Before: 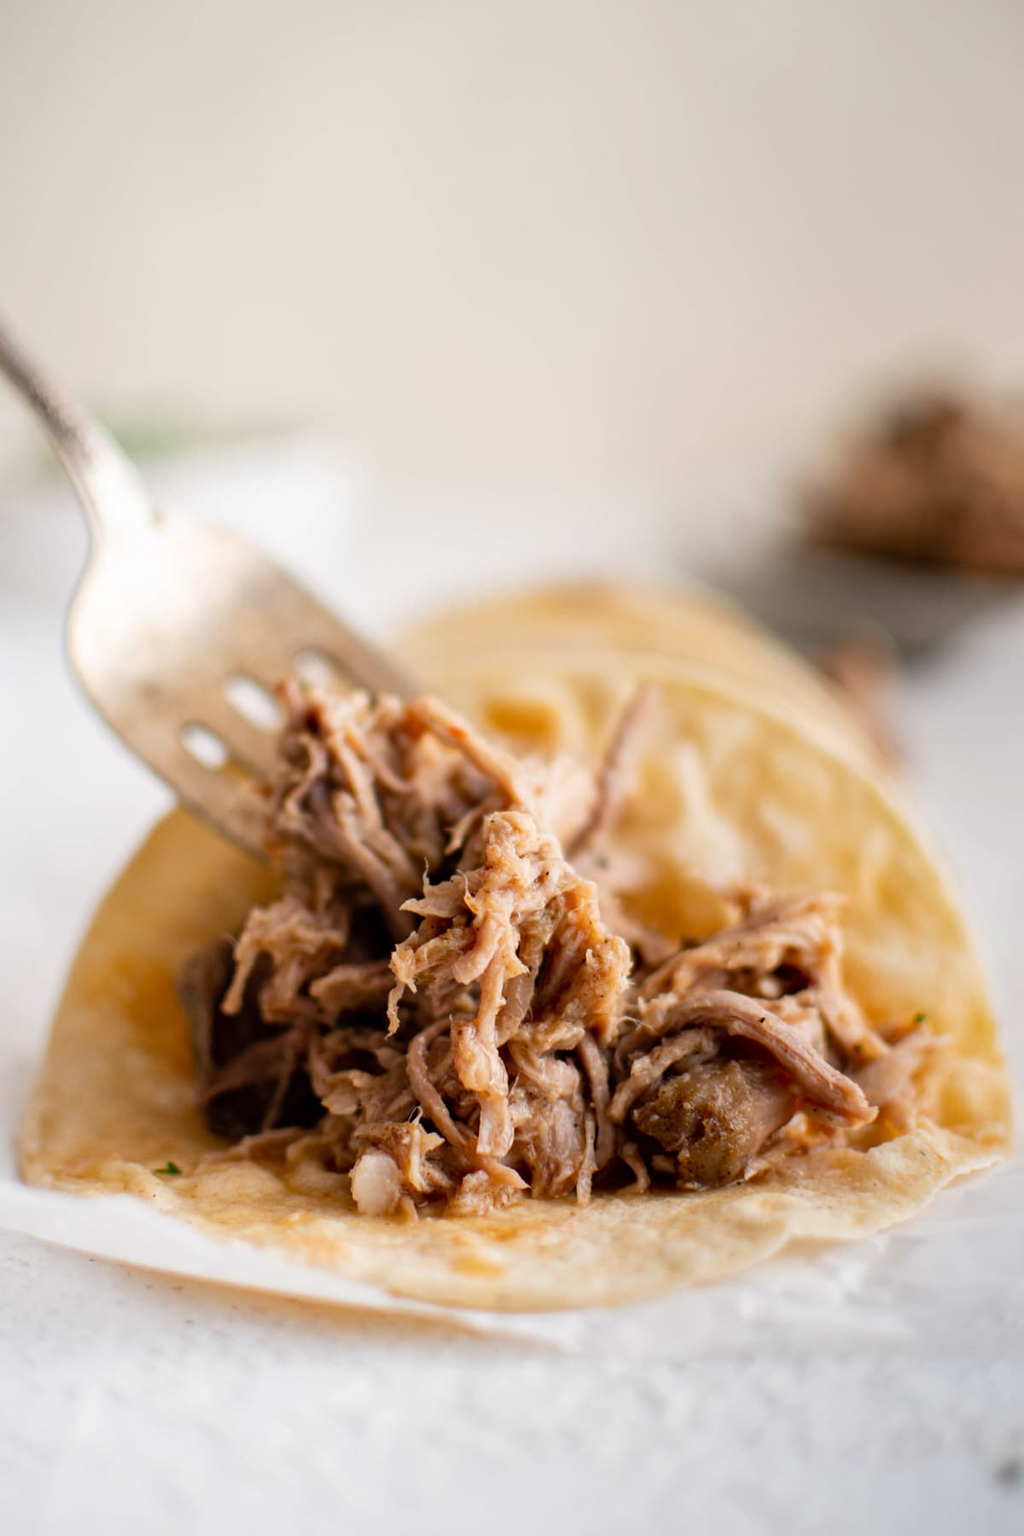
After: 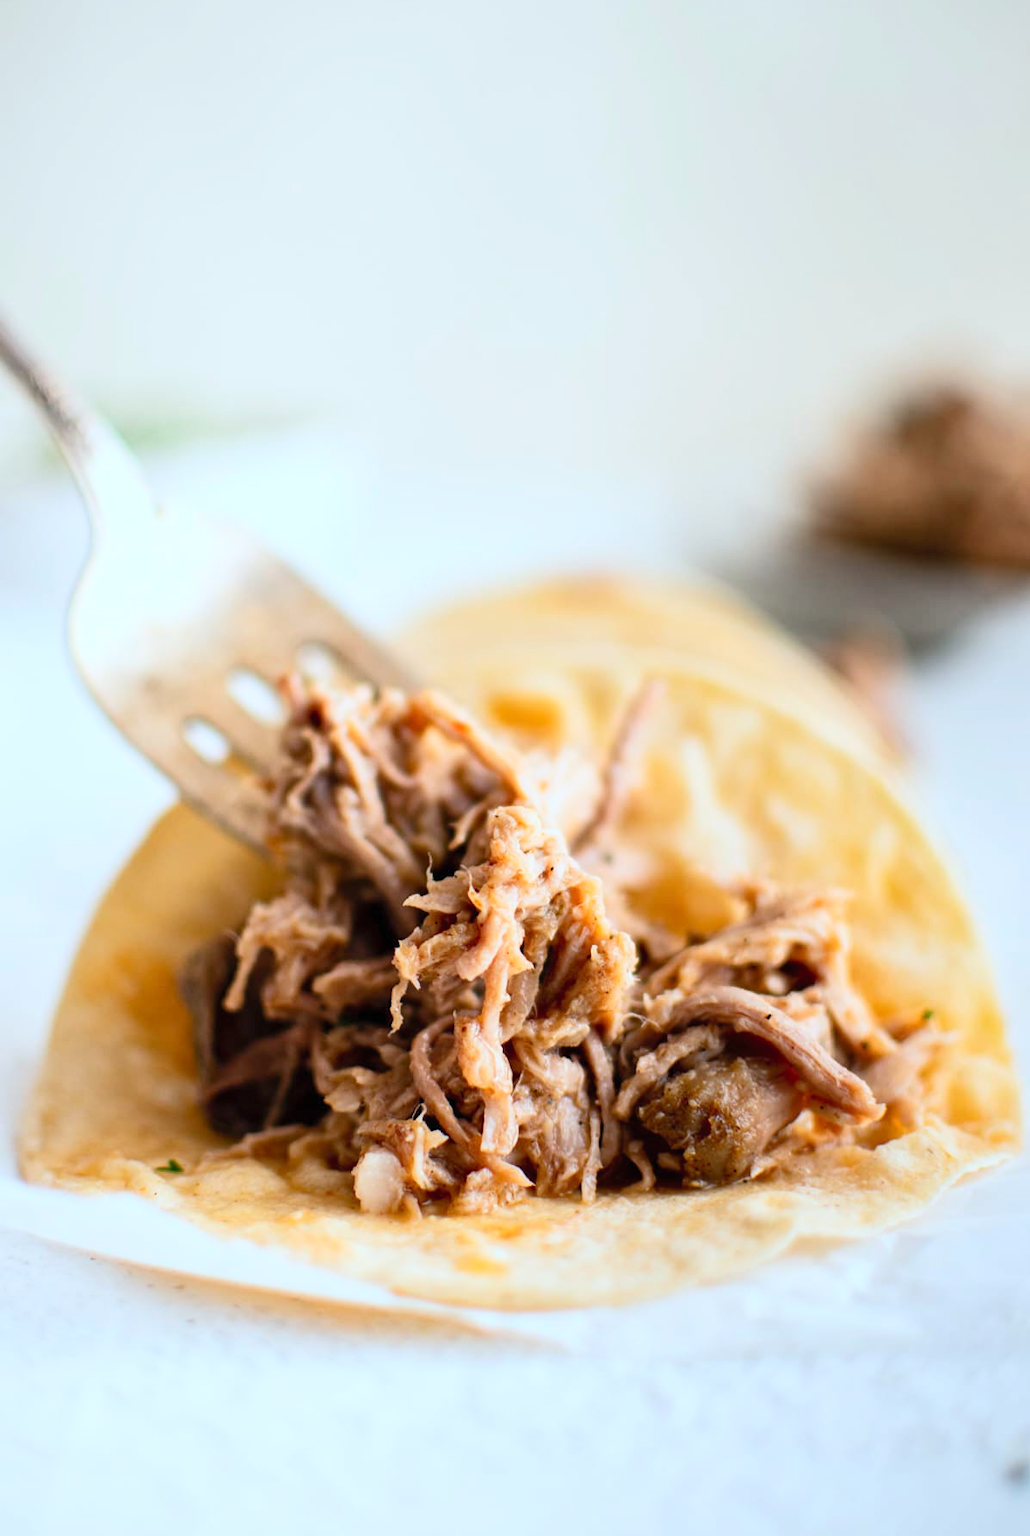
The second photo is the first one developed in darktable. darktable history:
tone equalizer: on, module defaults
crop: top 0.806%, right 0.114%
color calibration: gray › normalize channels true, illuminant Planckian (black body), x 0.368, y 0.36, temperature 4274.58 K, gamut compression 0.005
contrast brightness saturation: contrast 0.2, brightness 0.168, saturation 0.219
